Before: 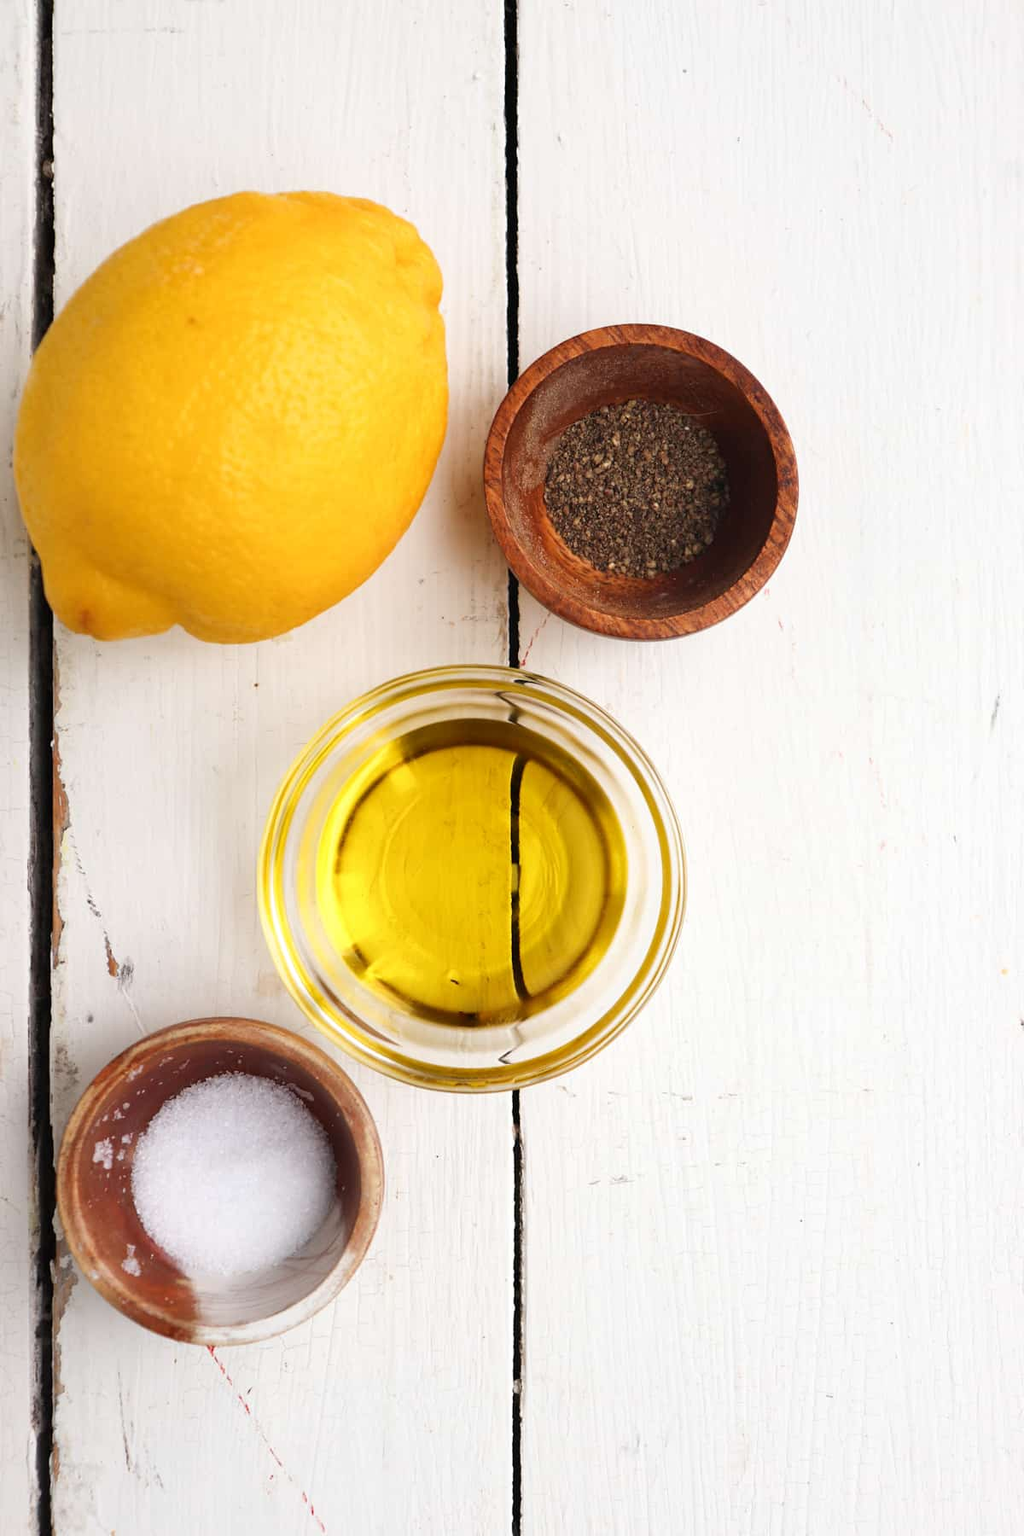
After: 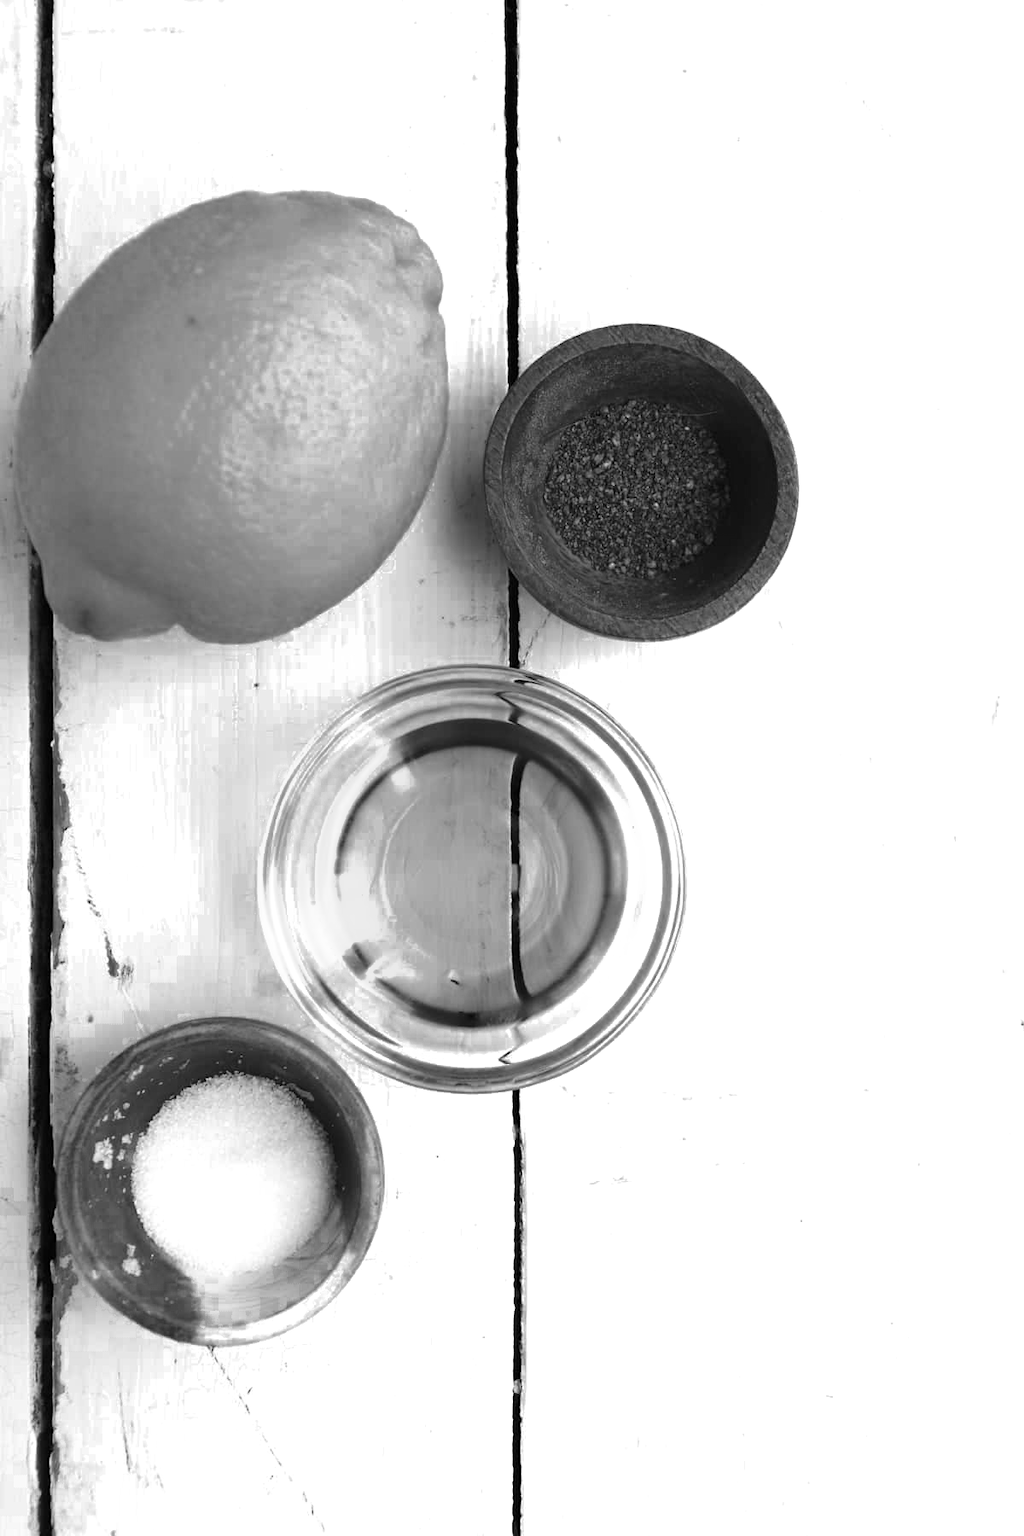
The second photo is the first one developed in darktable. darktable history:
tone equalizer: -8 EV -0.417 EV, -7 EV -0.389 EV, -6 EV -0.333 EV, -5 EV -0.222 EV, -3 EV 0.222 EV, -2 EV 0.333 EV, -1 EV 0.389 EV, +0 EV 0.417 EV, edges refinement/feathering 500, mask exposure compensation -1.57 EV, preserve details no
white balance: emerald 1
color zones: curves: ch0 [(0.002, 0.589) (0.107, 0.484) (0.146, 0.249) (0.217, 0.352) (0.309, 0.525) (0.39, 0.404) (0.455, 0.169) (0.597, 0.055) (0.724, 0.212) (0.775, 0.691) (0.869, 0.571) (1, 0.587)]; ch1 [(0, 0) (0.143, 0) (0.286, 0) (0.429, 0) (0.571, 0) (0.714, 0) (0.857, 0)]
velvia: on, module defaults
